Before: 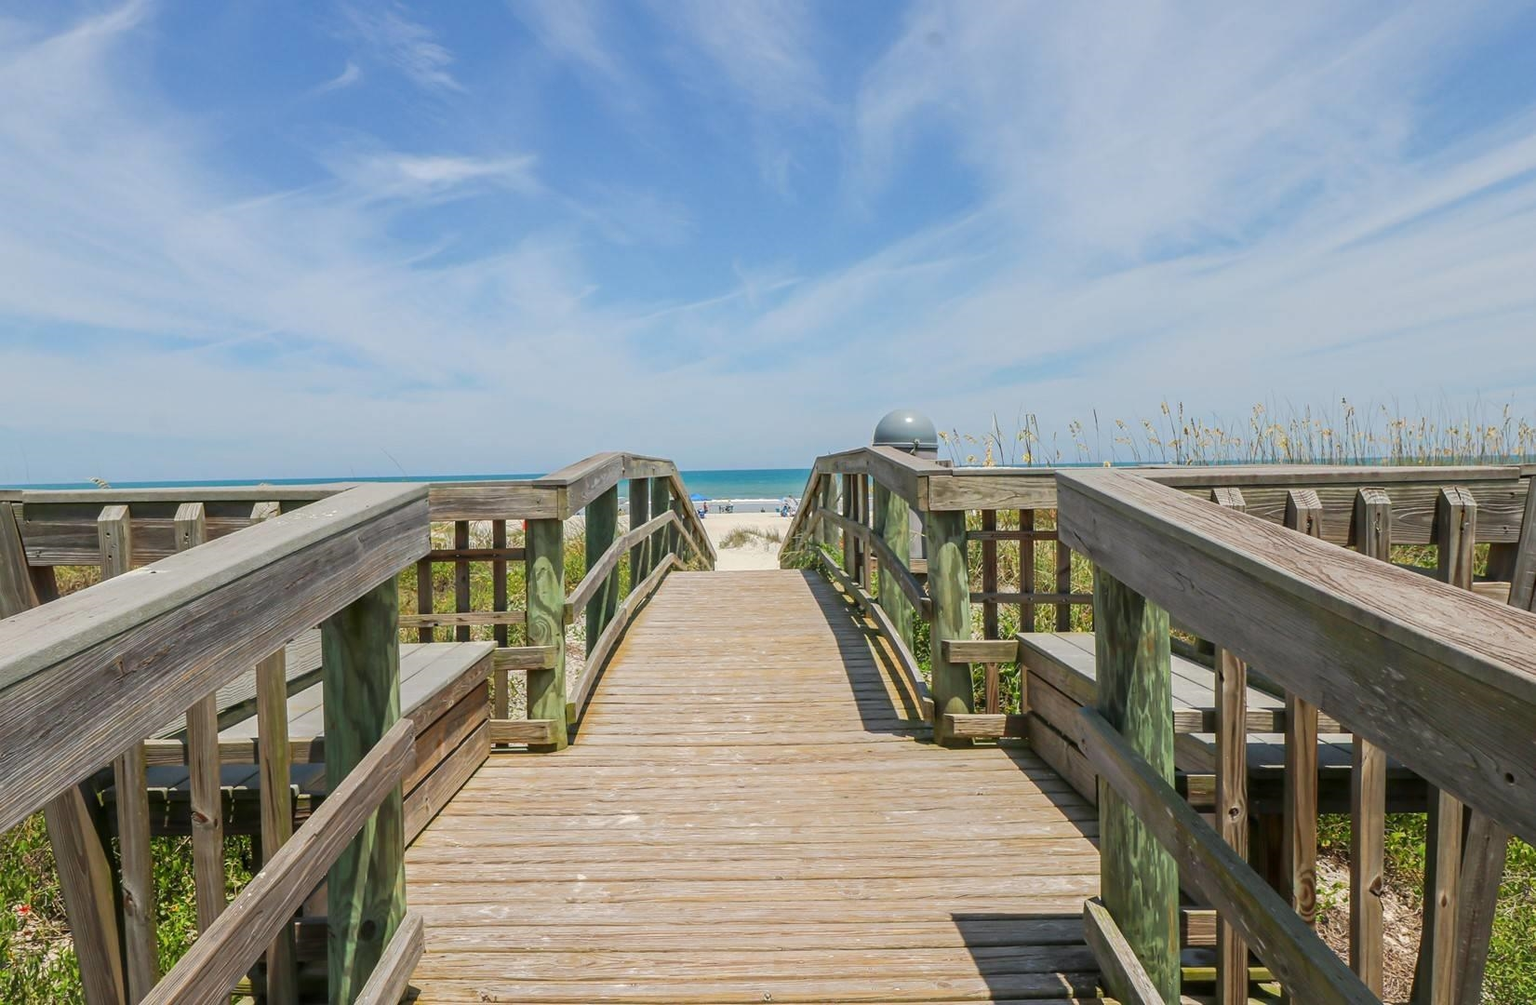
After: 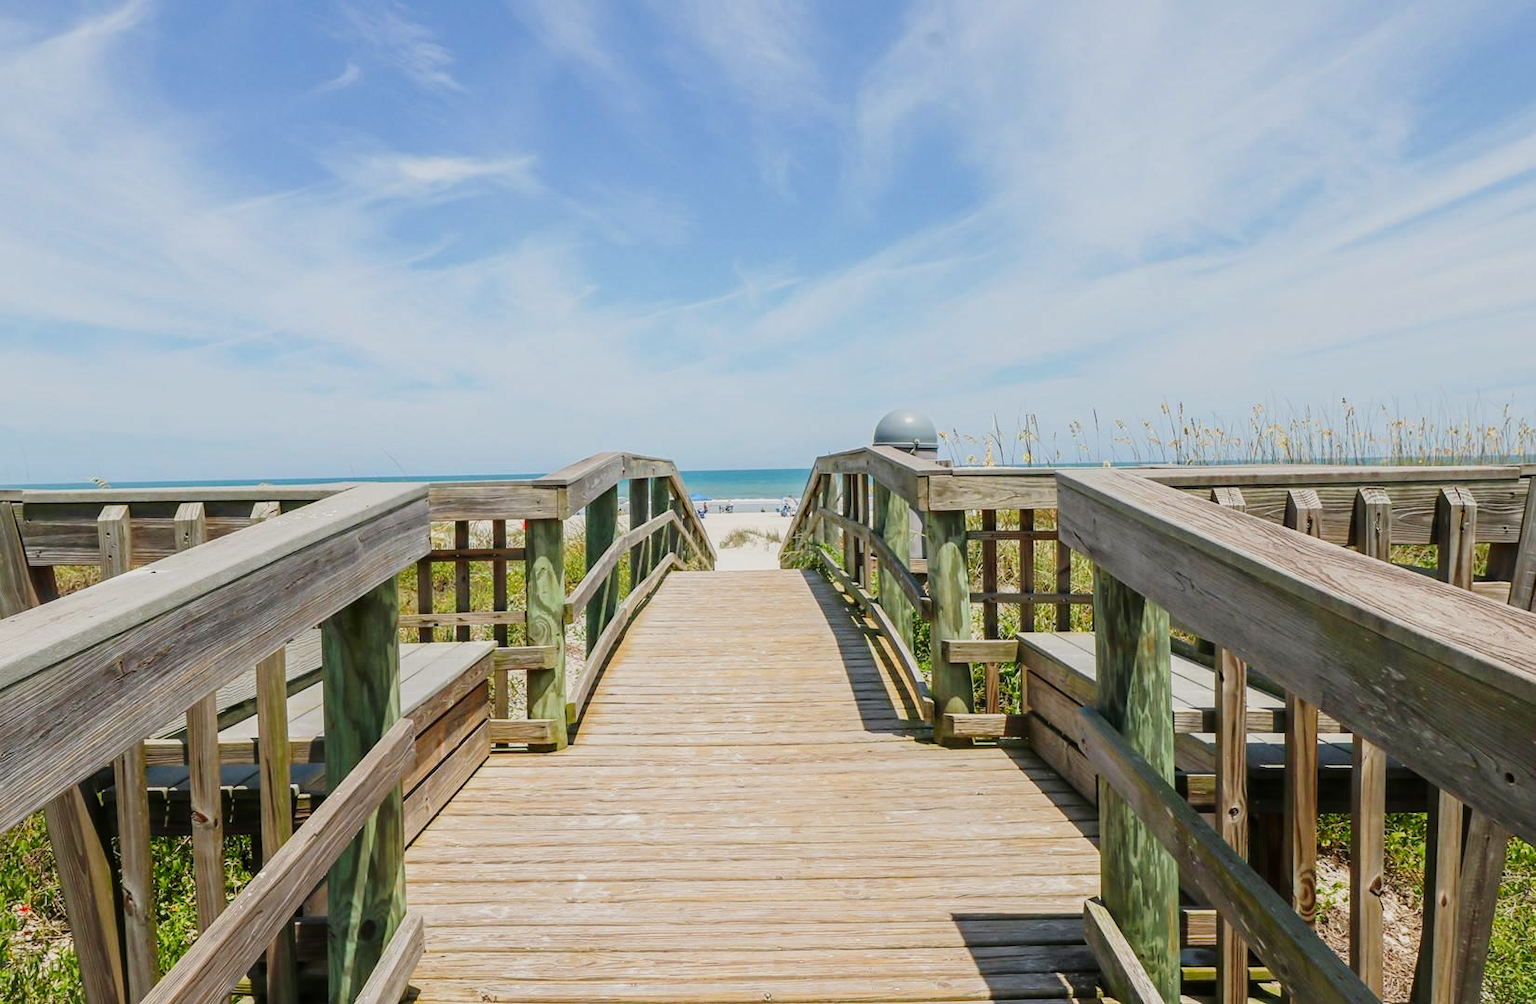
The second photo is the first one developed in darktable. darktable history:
tone curve: curves: ch0 [(0.003, 0.003) (0.104, 0.069) (0.236, 0.218) (0.401, 0.443) (0.495, 0.55) (0.625, 0.67) (0.819, 0.841) (0.96, 0.899)]; ch1 [(0, 0) (0.161, 0.092) (0.37, 0.302) (0.424, 0.402) (0.45, 0.466) (0.495, 0.506) (0.573, 0.571) (0.638, 0.641) (0.751, 0.741) (1, 1)]; ch2 [(0, 0) (0.352, 0.403) (0.466, 0.443) (0.524, 0.501) (0.56, 0.556) (1, 1)], preserve colors none
